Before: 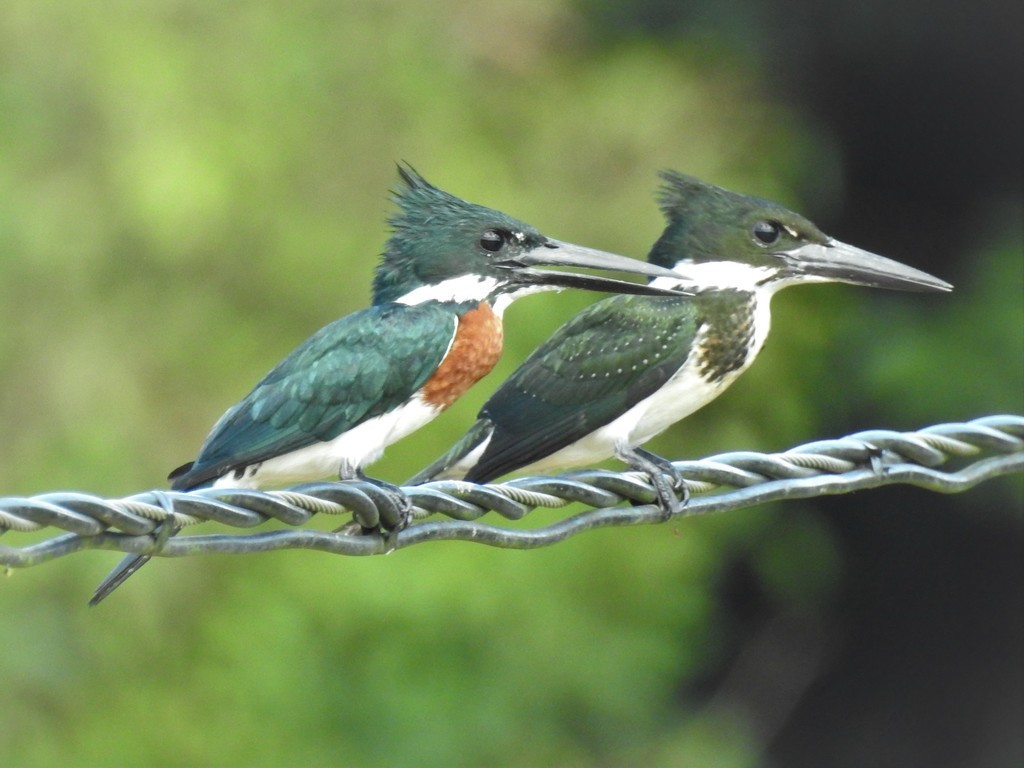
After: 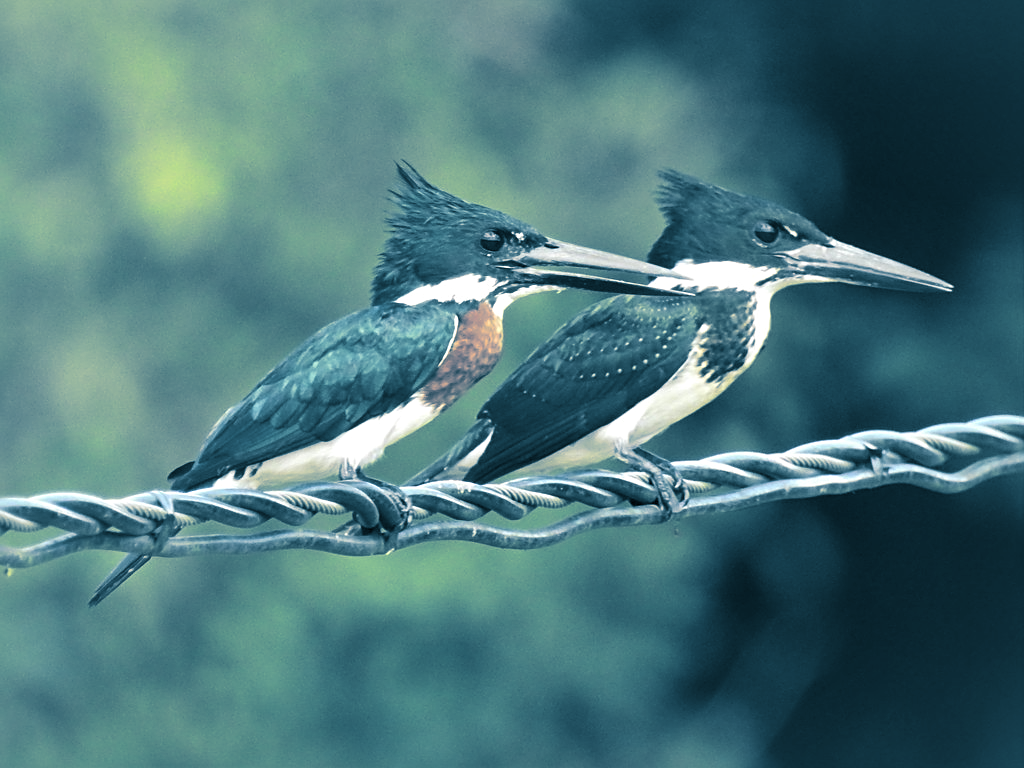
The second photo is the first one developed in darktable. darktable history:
split-toning: shadows › hue 212.4°, balance -70
sharpen: on, module defaults
local contrast: mode bilateral grid, contrast 20, coarseness 50, detail 120%, midtone range 0.2
